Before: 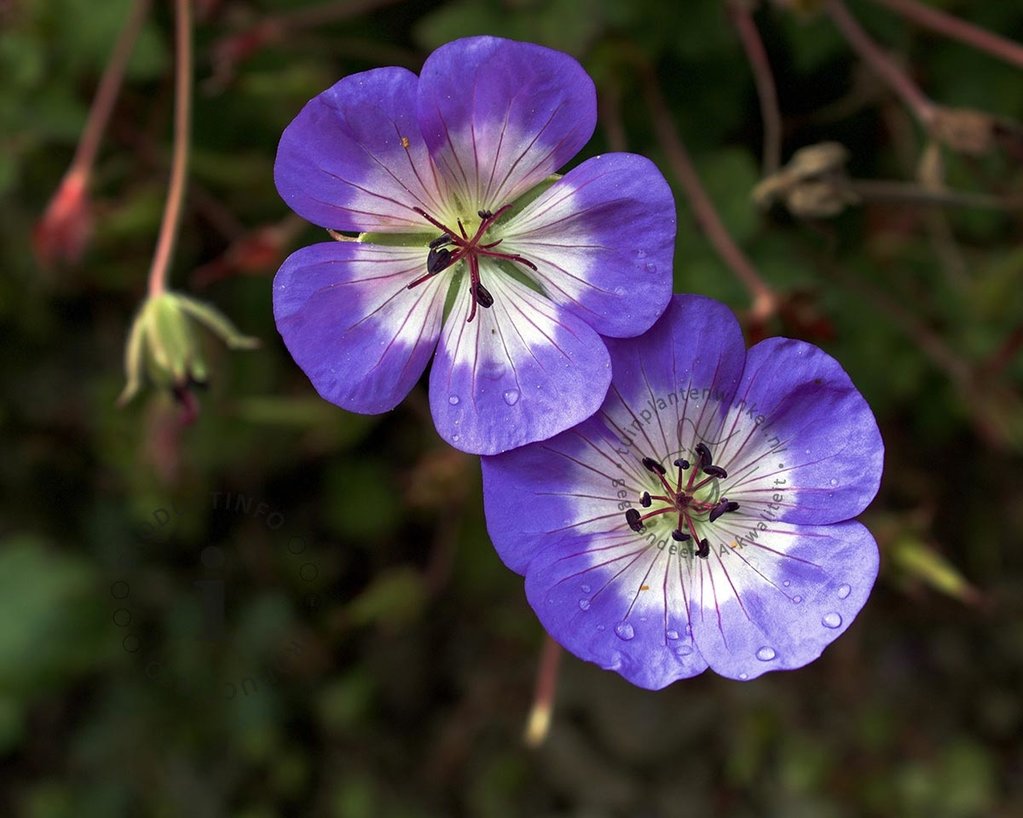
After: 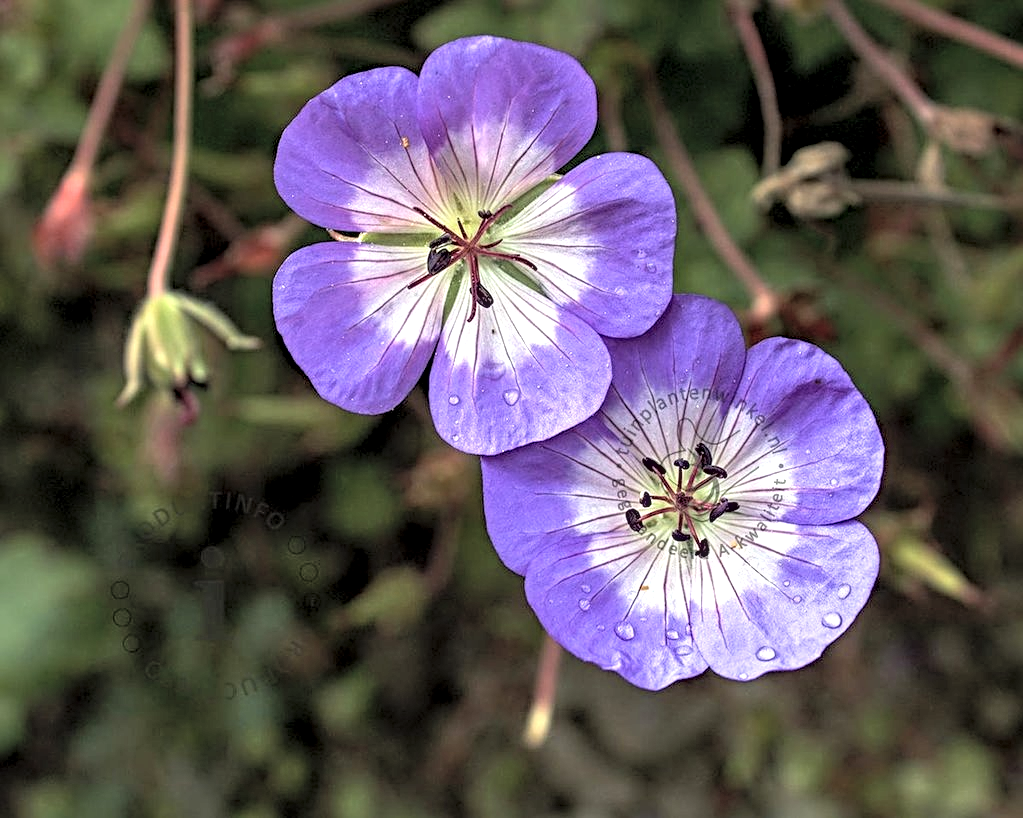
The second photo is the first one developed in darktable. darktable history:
contrast brightness saturation: brightness 0.276
sharpen: radius 4.901
tone equalizer: on, module defaults
local contrast: highlights 58%, detail 145%
